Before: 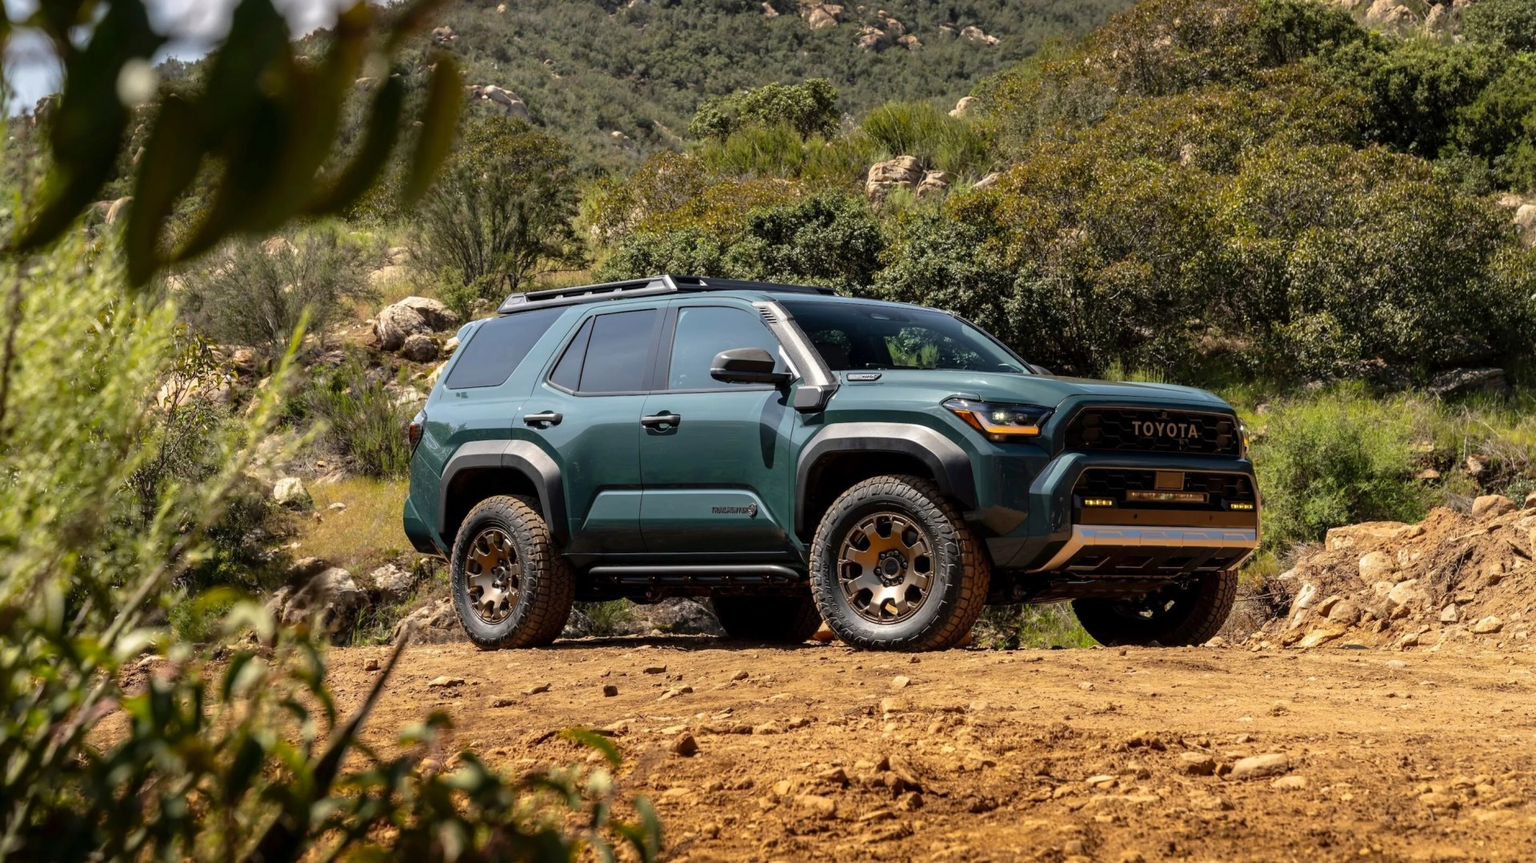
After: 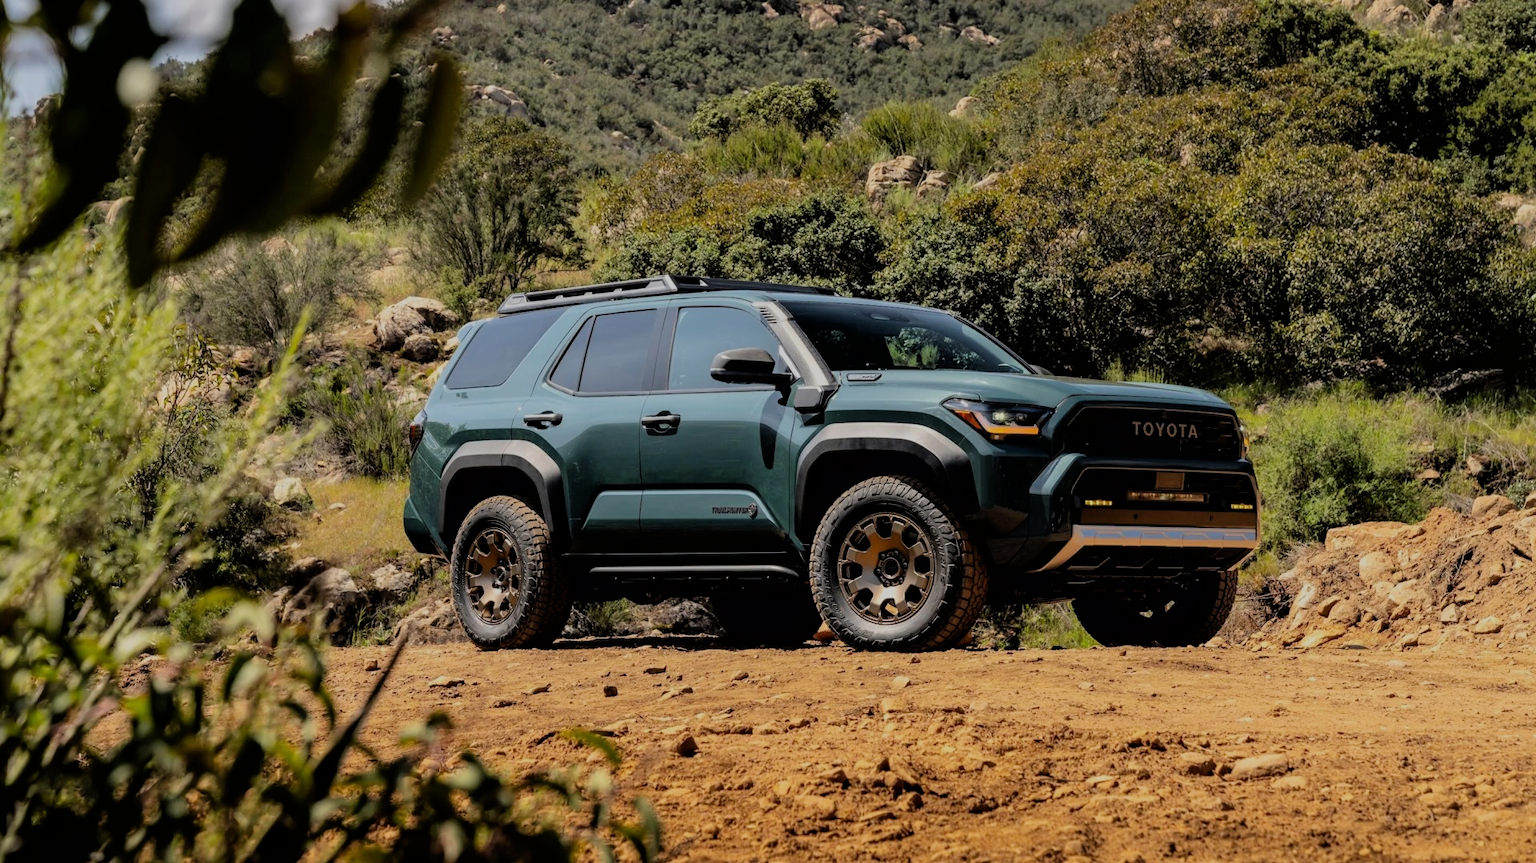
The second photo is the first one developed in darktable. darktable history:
filmic rgb: black relative exposure -6.15 EV, white relative exposure 6.96 EV, hardness 2.23, color science v6 (2022)
tone equalizer: on, module defaults
